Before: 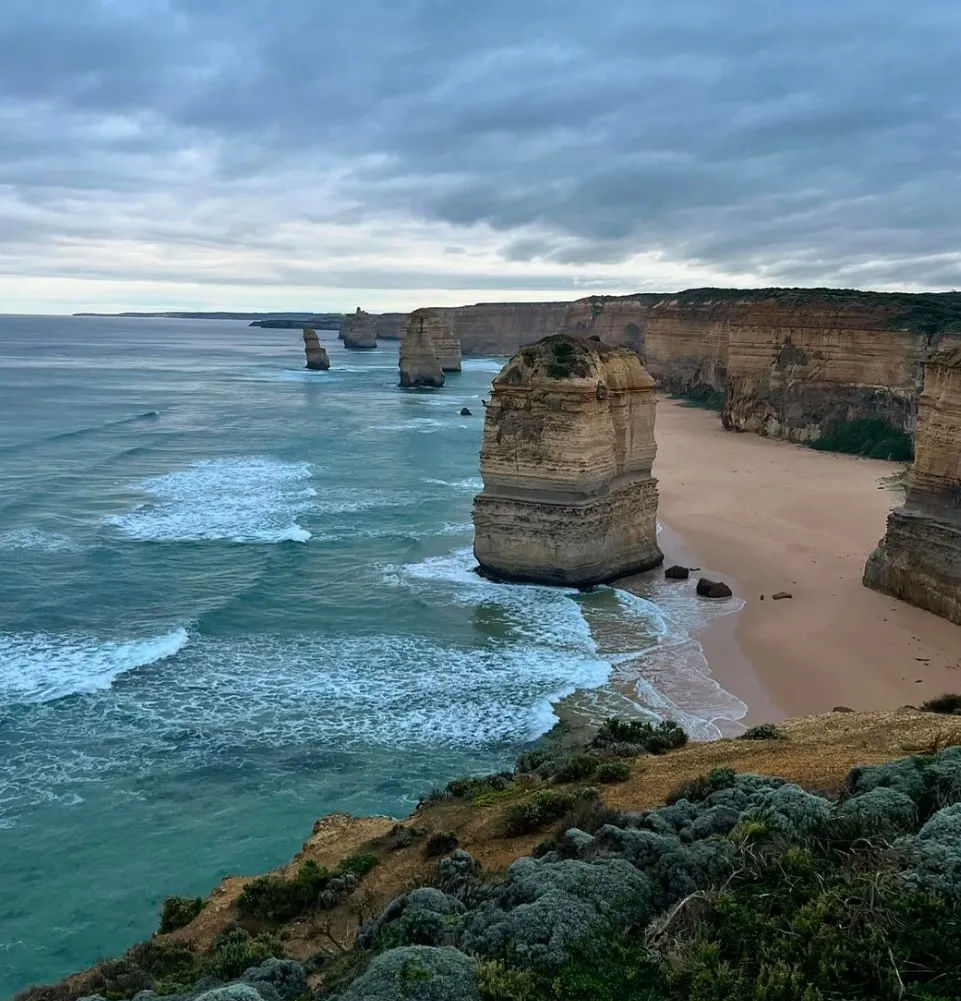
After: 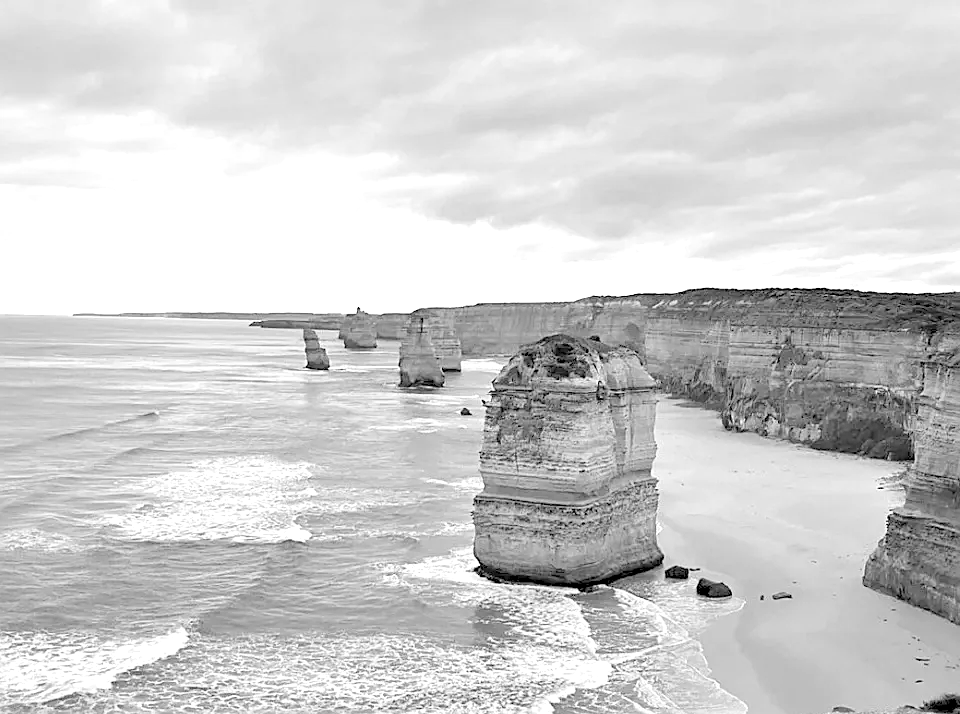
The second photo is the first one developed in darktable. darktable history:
monochrome: a -4.13, b 5.16, size 1
sharpen: on, module defaults
levels: levels [0.072, 0.414, 0.976]
crop: bottom 28.576%
exposure: black level correction 0, exposure 1.1 EV, compensate highlight preservation false
